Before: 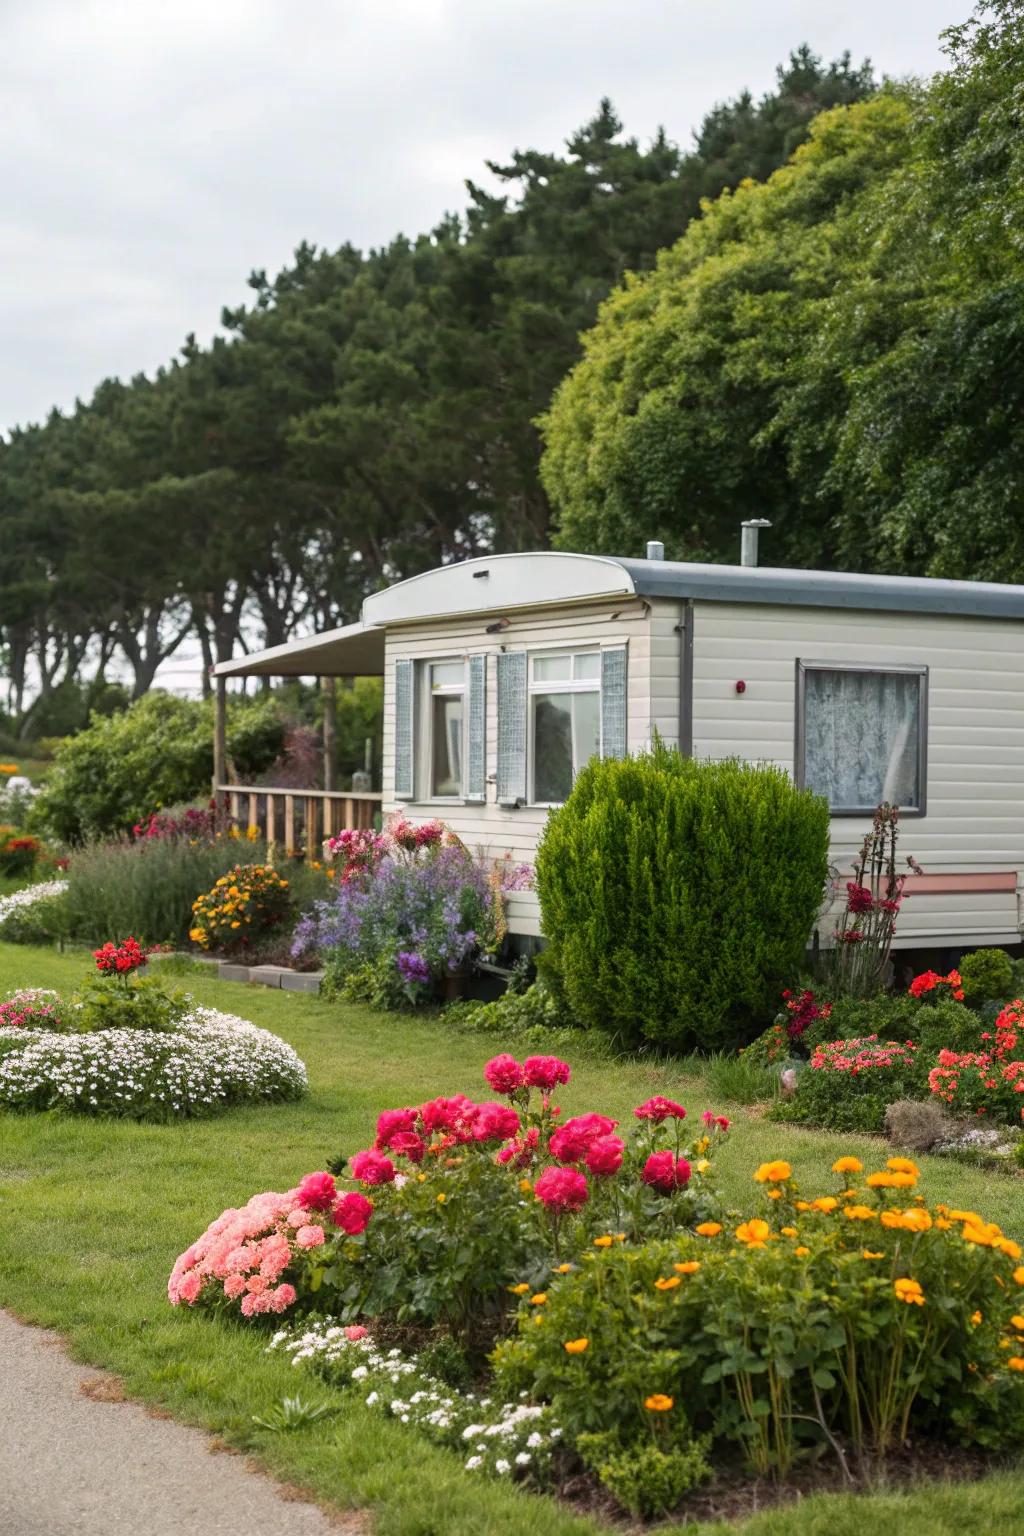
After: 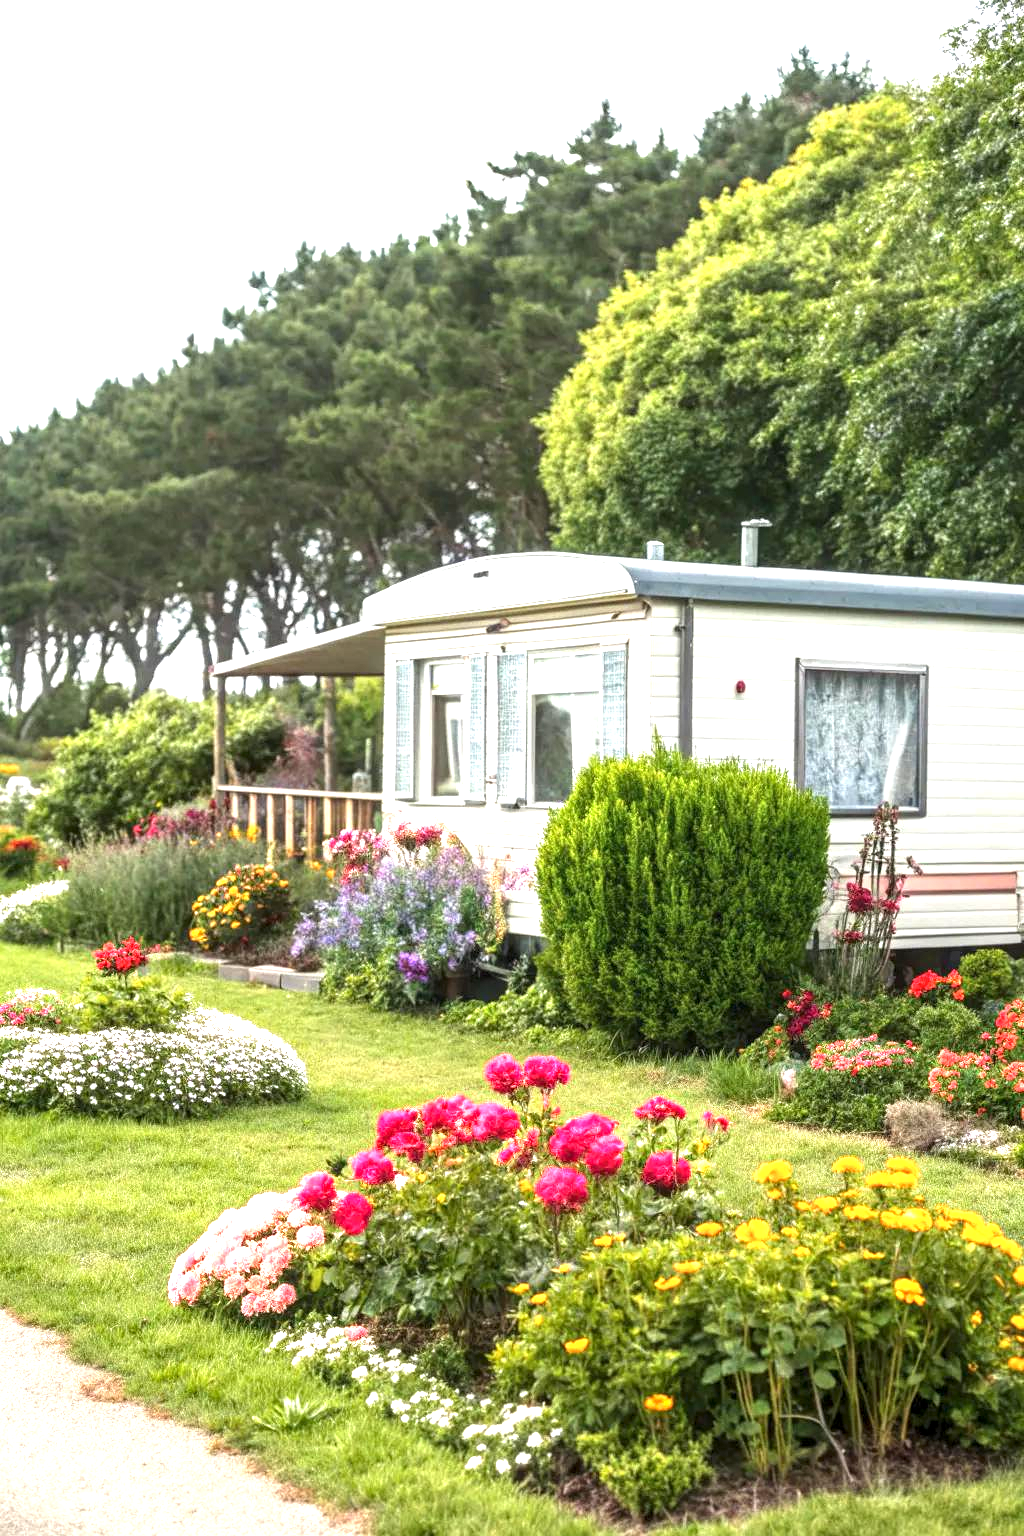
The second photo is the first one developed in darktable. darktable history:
local contrast: detail 130%
exposure: black level correction 0, exposure 1.388 EV, compensate exposure bias true, compensate highlight preservation false
